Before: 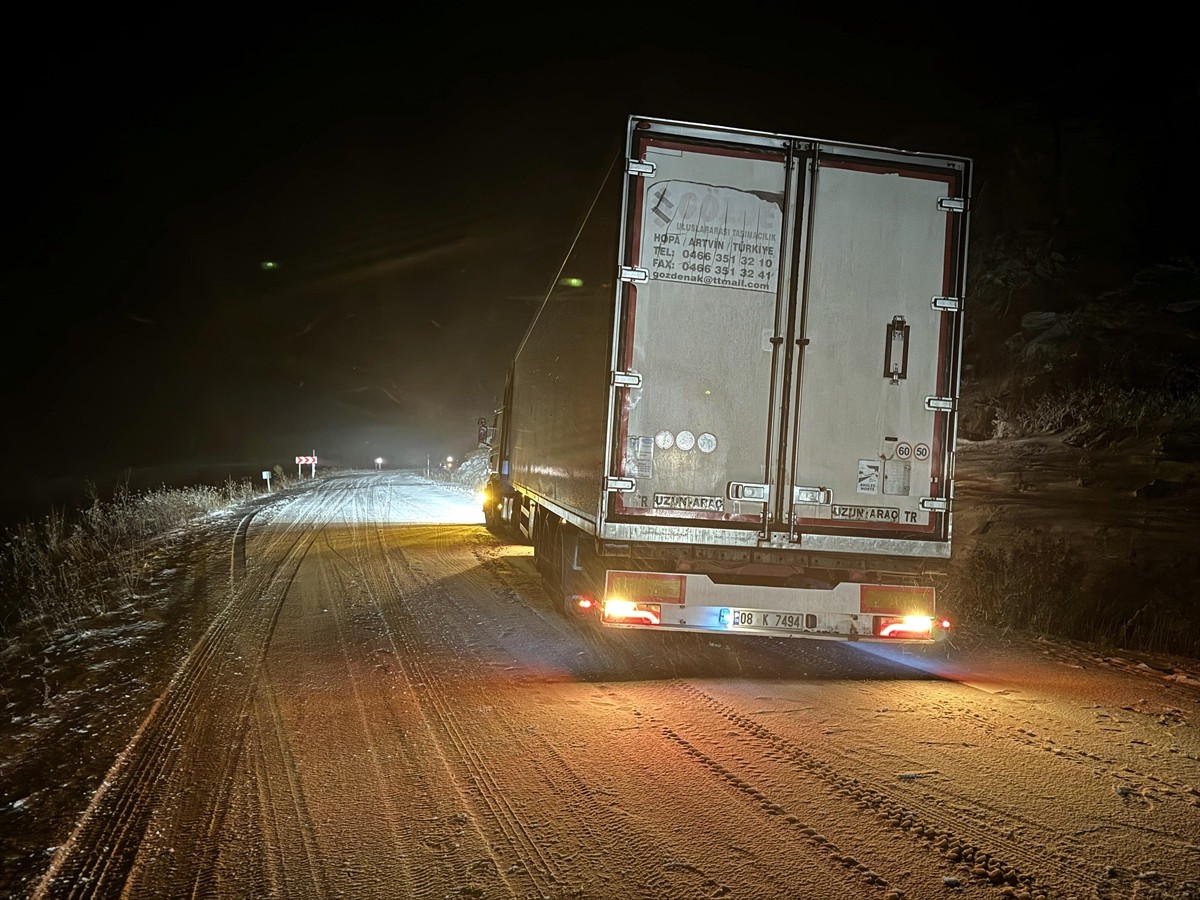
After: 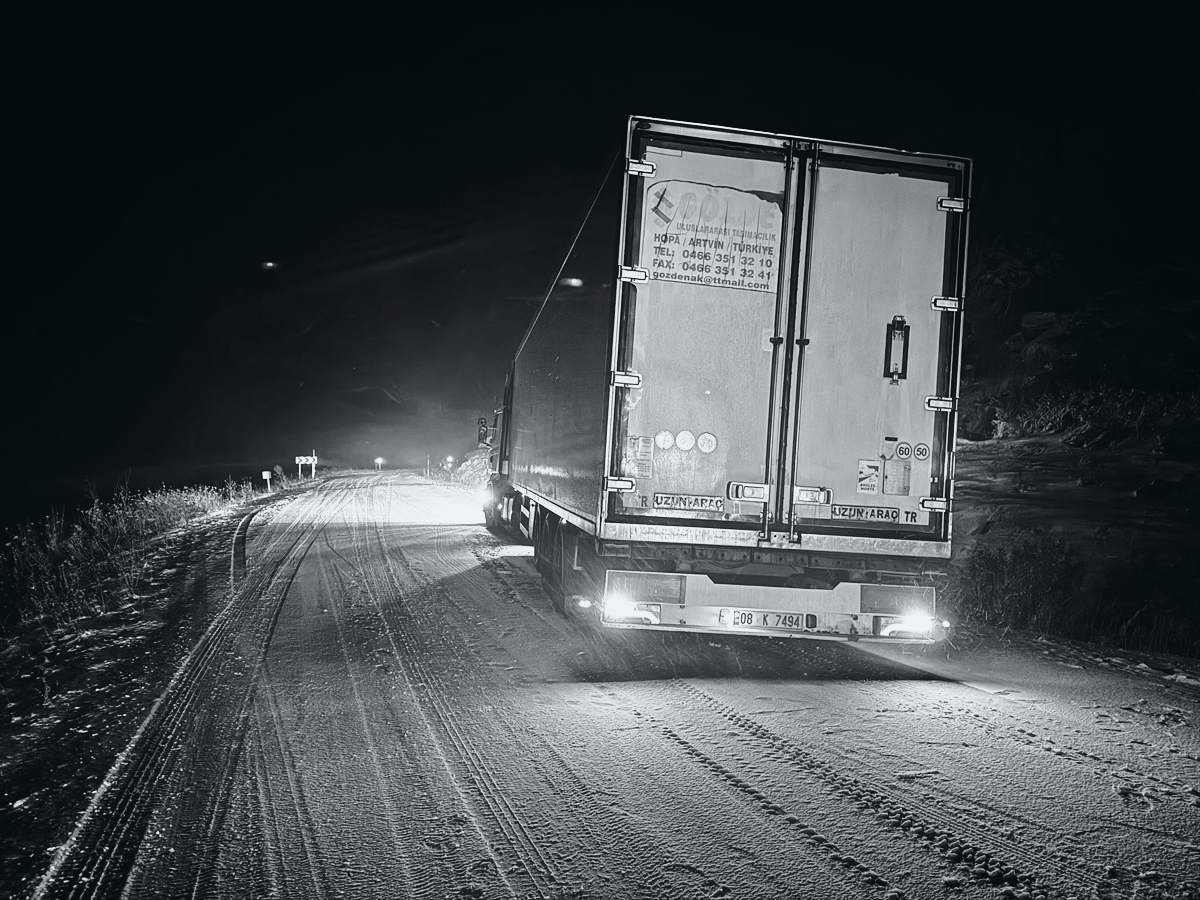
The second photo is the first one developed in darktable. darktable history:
color calibration: output gray [0.714, 0.278, 0, 0], illuminant as shot in camera, x 0.358, y 0.373, temperature 4628.91 K
tone curve: curves: ch0 [(0, 0.026) (0.058, 0.049) (0.246, 0.214) (0.437, 0.498) (0.55, 0.644) (0.657, 0.767) (0.822, 0.9) (1, 0.961)]; ch1 [(0, 0) (0.346, 0.307) (0.408, 0.369) (0.453, 0.457) (0.476, 0.489) (0.502, 0.493) (0.521, 0.515) (0.537, 0.531) (0.612, 0.641) (0.676, 0.728) (1, 1)]; ch2 [(0, 0) (0.346, 0.34) (0.434, 0.46) (0.485, 0.494) (0.5, 0.494) (0.511, 0.504) (0.537, 0.551) (0.579, 0.599) (0.625, 0.686) (1, 1)], color space Lab, independent channels, preserve colors none
